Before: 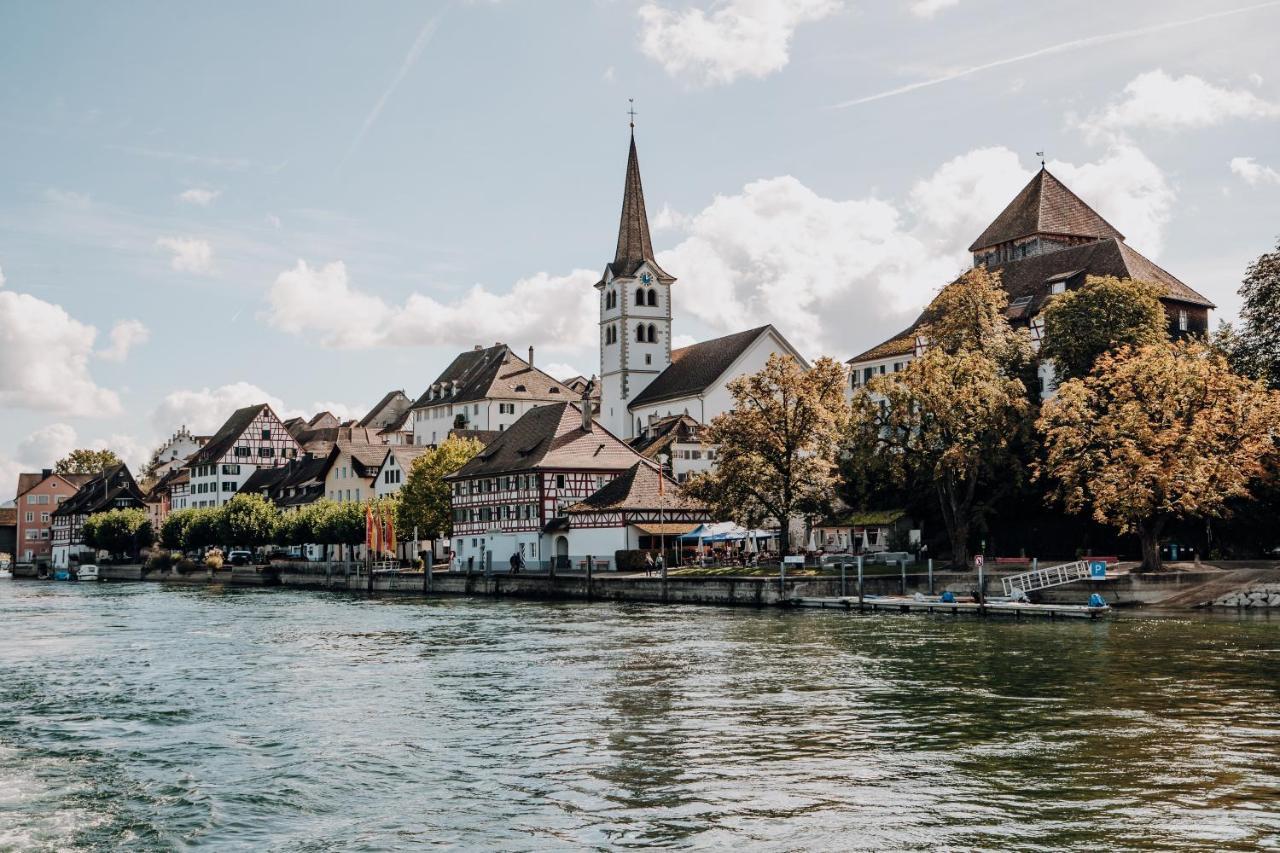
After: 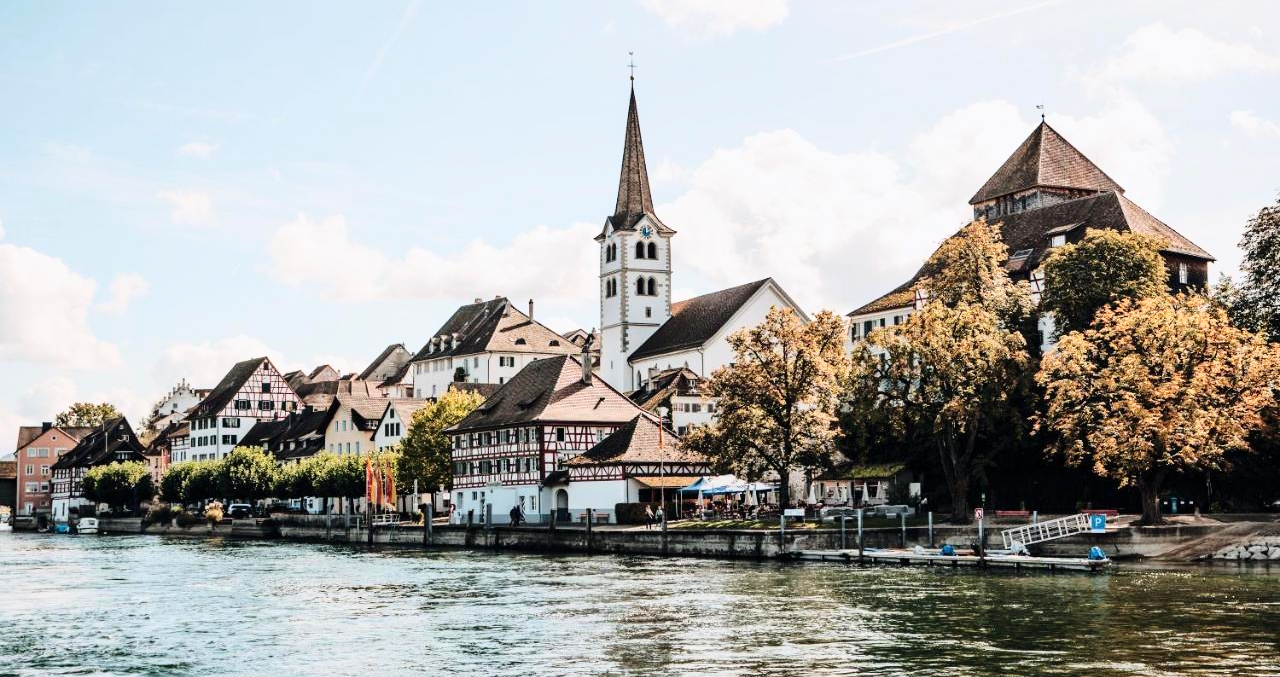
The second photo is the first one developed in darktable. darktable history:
base curve: curves: ch0 [(0, 0) (0.028, 0.03) (0.121, 0.232) (0.46, 0.748) (0.859, 0.968) (1, 1)]
crop and rotate: top 5.667%, bottom 14.937%
